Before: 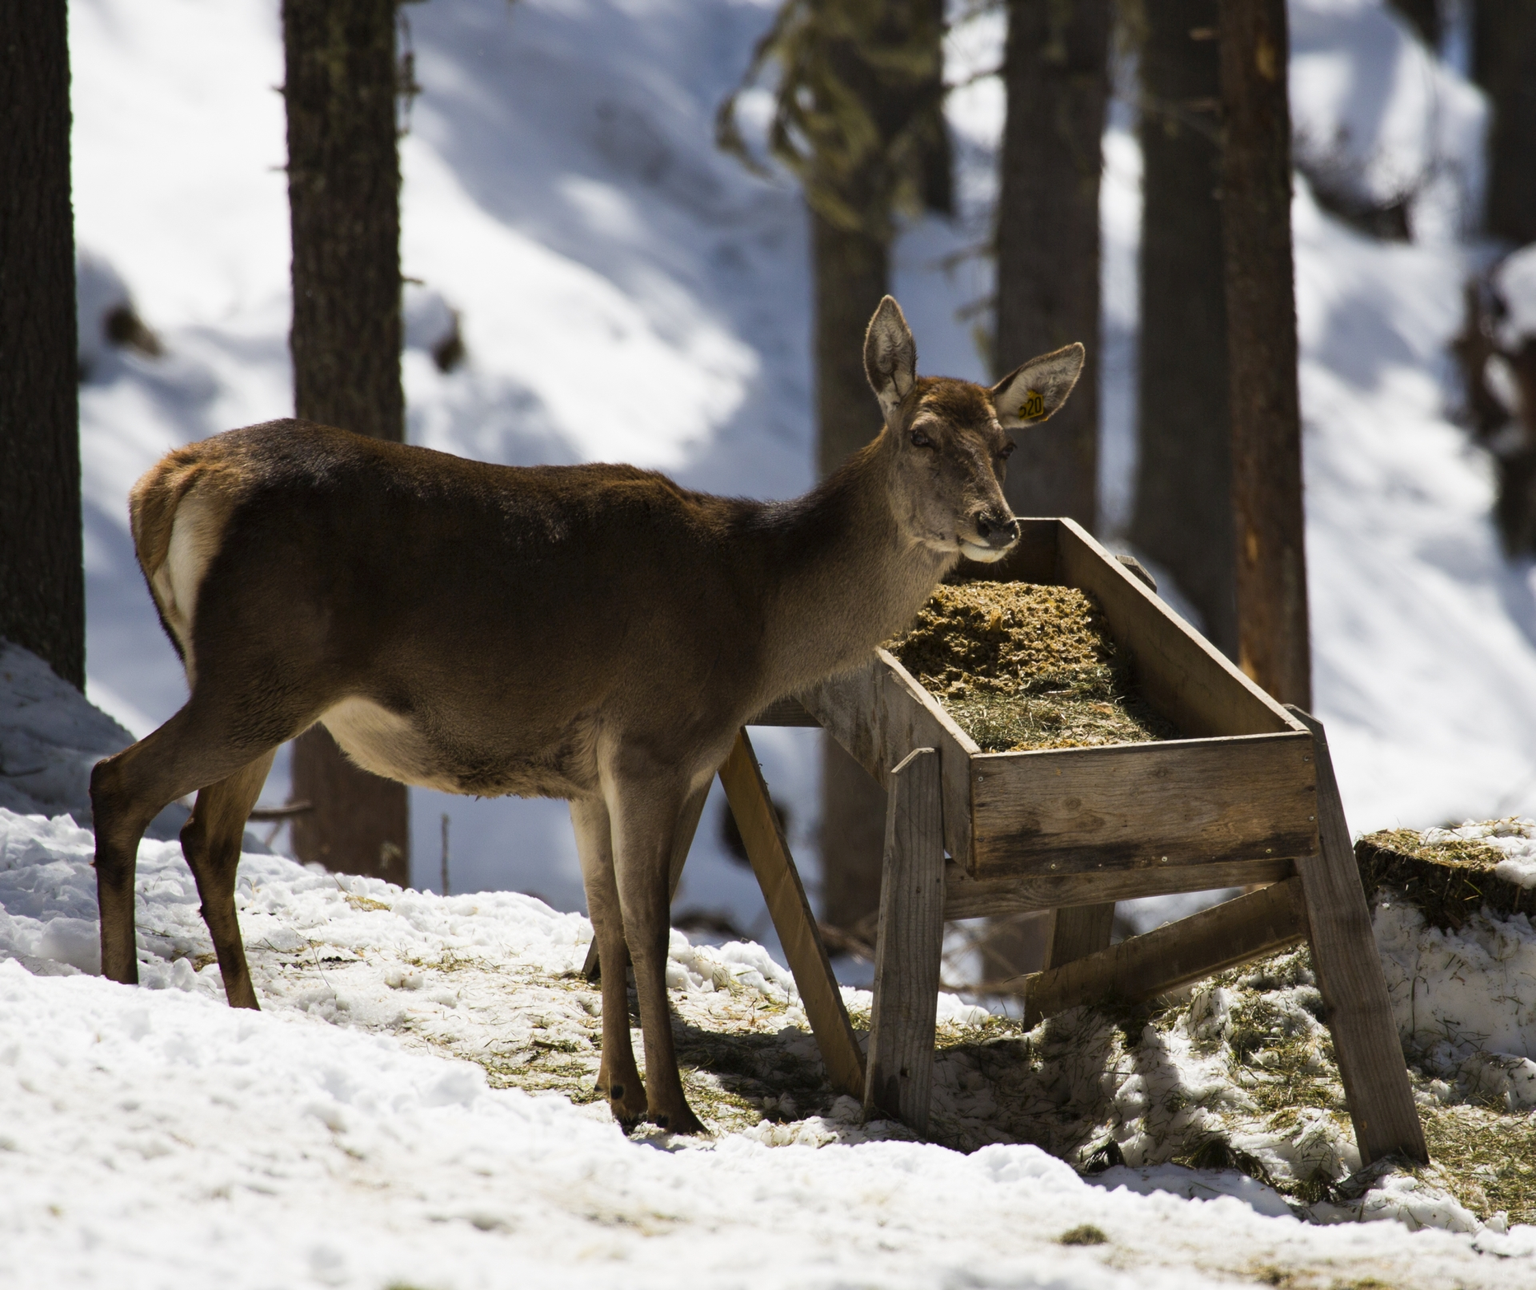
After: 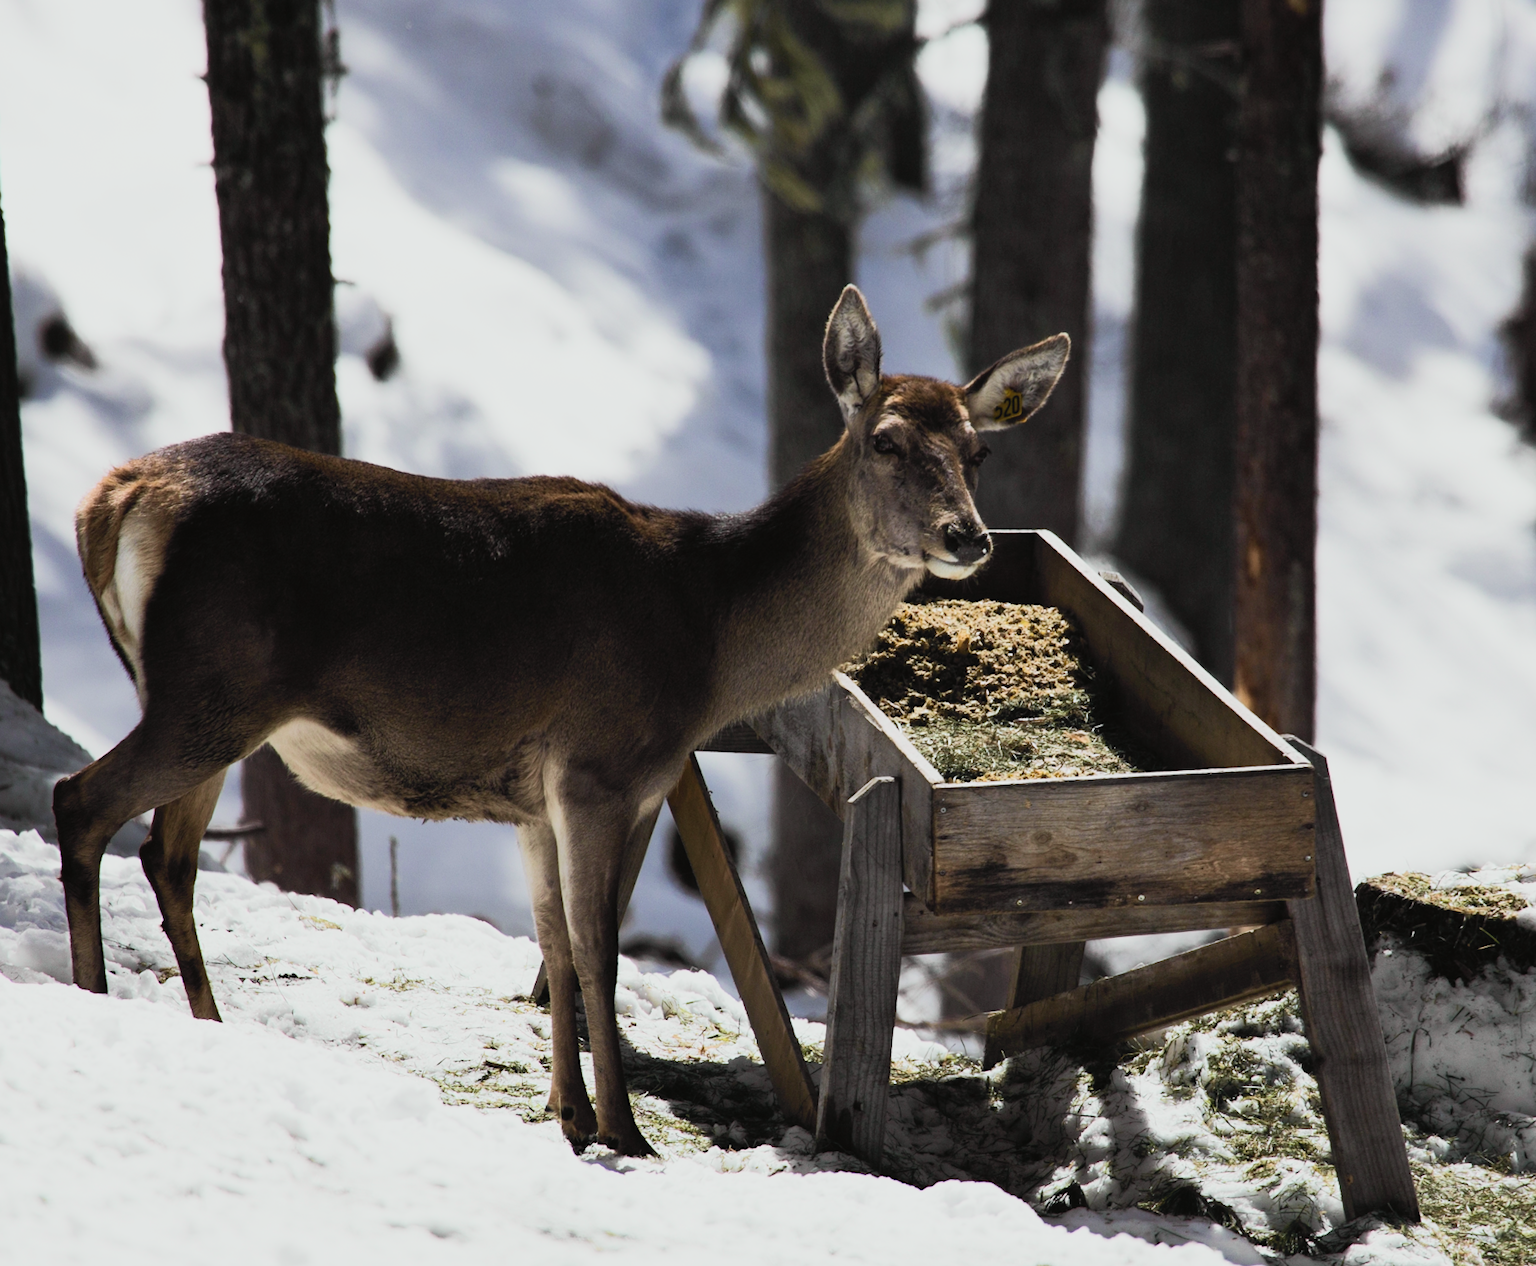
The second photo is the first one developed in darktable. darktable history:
tone curve: curves: ch0 [(0, 0.026) (0.172, 0.194) (0.398, 0.437) (0.469, 0.544) (0.612, 0.741) (0.845, 0.926) (1, 0.968)]; ch1 [(0, 0) (0.437, 0.453) (0.472, 0.467) (0.502, 0.502) (0.531, 0.546) (0.574, 0.583) (0.617, 0.64) (0.699, 0.749) (0.859, 0.919) (1, 1)]; ch2 [(0, 0) (0.33, 0.301) (0.421, 0.443) (0.476, 0.502) (0.511, 0.504) (0.553, 0.553) (0.595, 0.586) (0.664, 0.664) (1, 1)], color space Lab, independent channels, preserve colors none
crop: top 1.049%, right 0.001%
rotate and perspective: rotation 0.062°, lens shift (vertical) 0.115, lens shift (horizontal) -0.133, crop left 0.047, crop right 0.94, crop top 0.061, crop bottom 0.94
white balance: red 0.954, blue 1.079
filmic rgb: black relative exposure -7.65 EV, white relative exposure 4.56 EV, hardness 3.61
